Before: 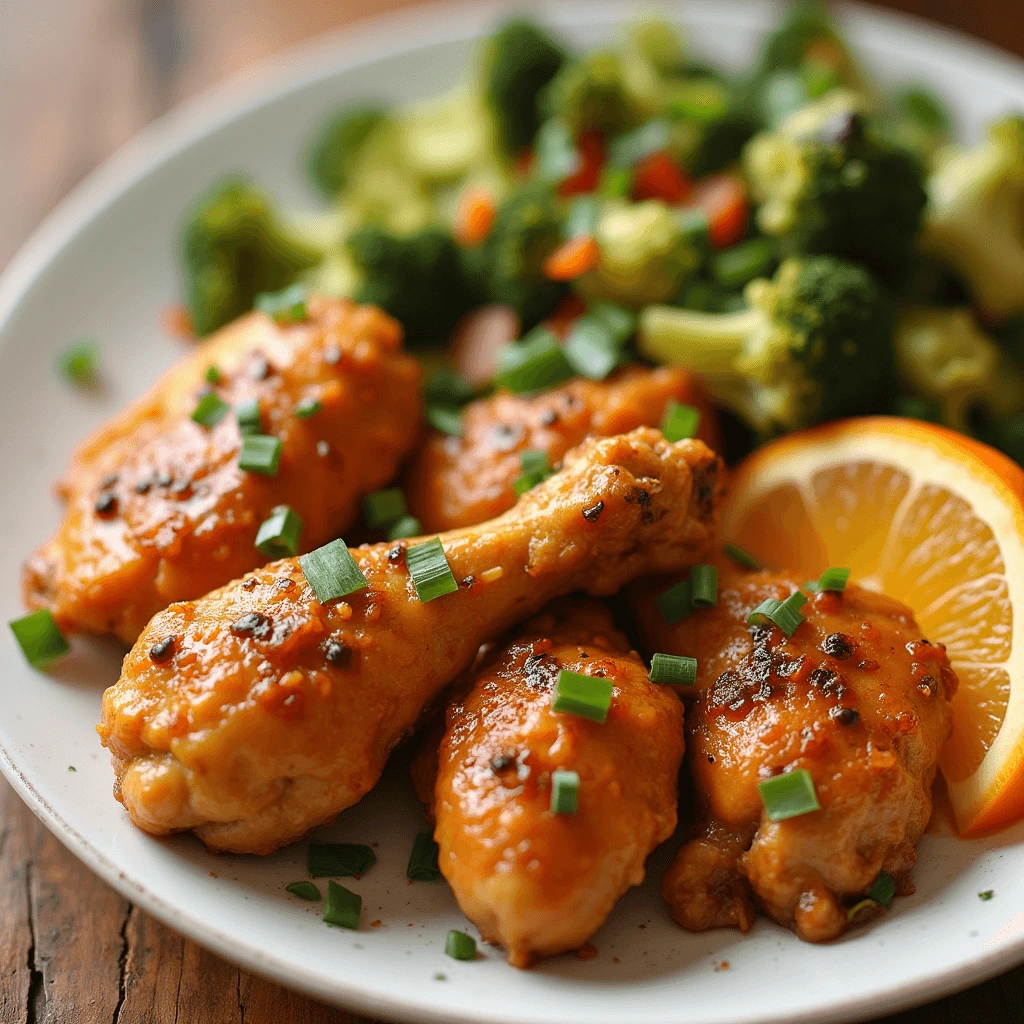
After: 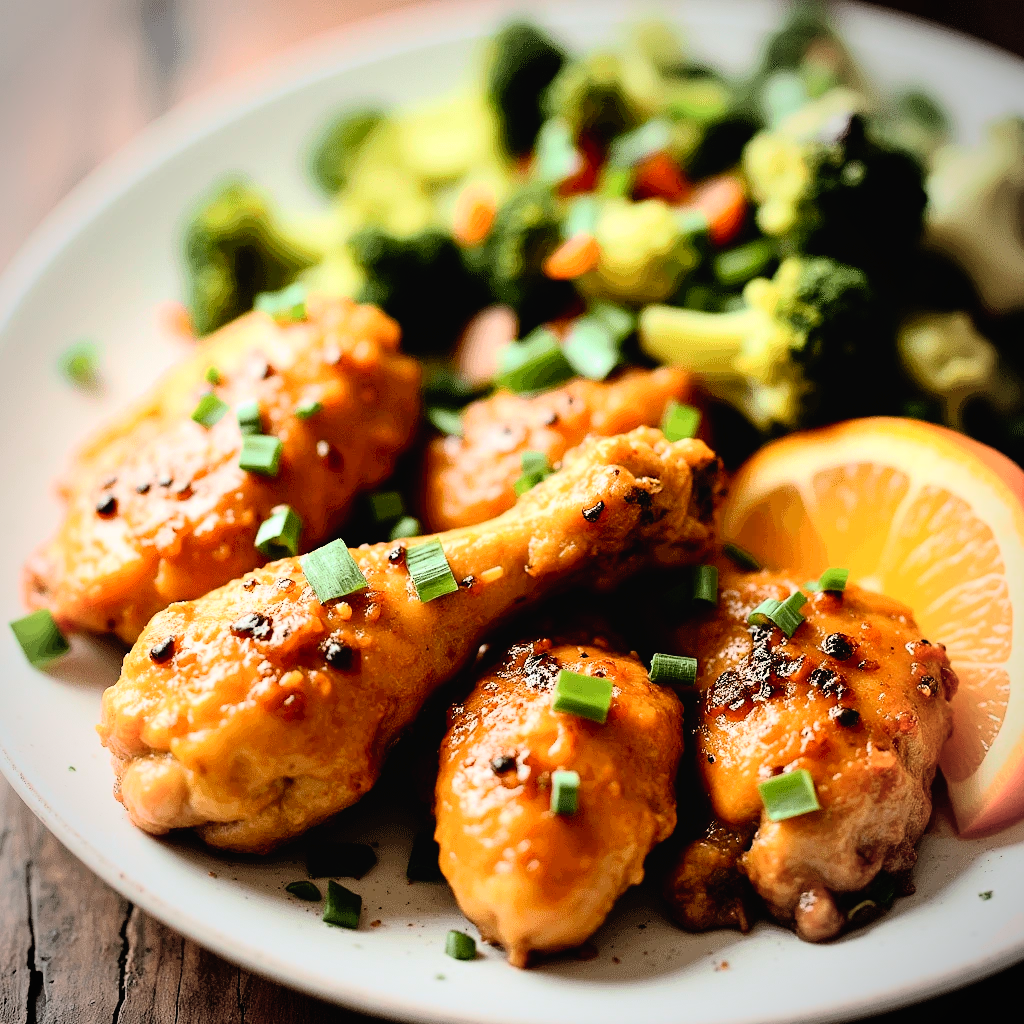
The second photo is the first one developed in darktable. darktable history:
vignetting: automatic ratio true
rgb curve: curves: ch0 [(0, 0) (0.21, 0.15) (0.24, 0.21) (0.5, 0.75) (0.75, 0.96) (0.89, 0.99) (1, 1)]; ch1 [(0, 0.02) (0.21, 0.13) (0.25, 0.2) (0.5, 0.67) (0.75, 0.9) (0.89, 0.97) (1, 1)]; ch2 [(0, 0.02) (0.21, 0.13) (0.25, 0.2) (0.5, 0.67) (0.75, 0.9) (0.89, 0.97) (1, 1)], compensate middle gray true
exposure: black level correction 0, compensate exposure bias true, compensate highlight preservation false
tone curve: curves: ch0 [(0, 0) (0.003, 0.018) (0.011, 0.019) (0.025, 0.02) (0.044, 0.024) (0.069, 0.034) (0.1, 0.049) (0.136, 0.082) (0.177, 0.136) (0.224, 0.196) (0.277, 0.263) (0.335, 0.329) (0.399, 0.401) (0.468, 0.473) (0.543, 0.546) (0.623, 0.625) (0.709, 0.698) (0.801, 0.779) (0.898, 0.867) (1, 1)], preserve colors none
